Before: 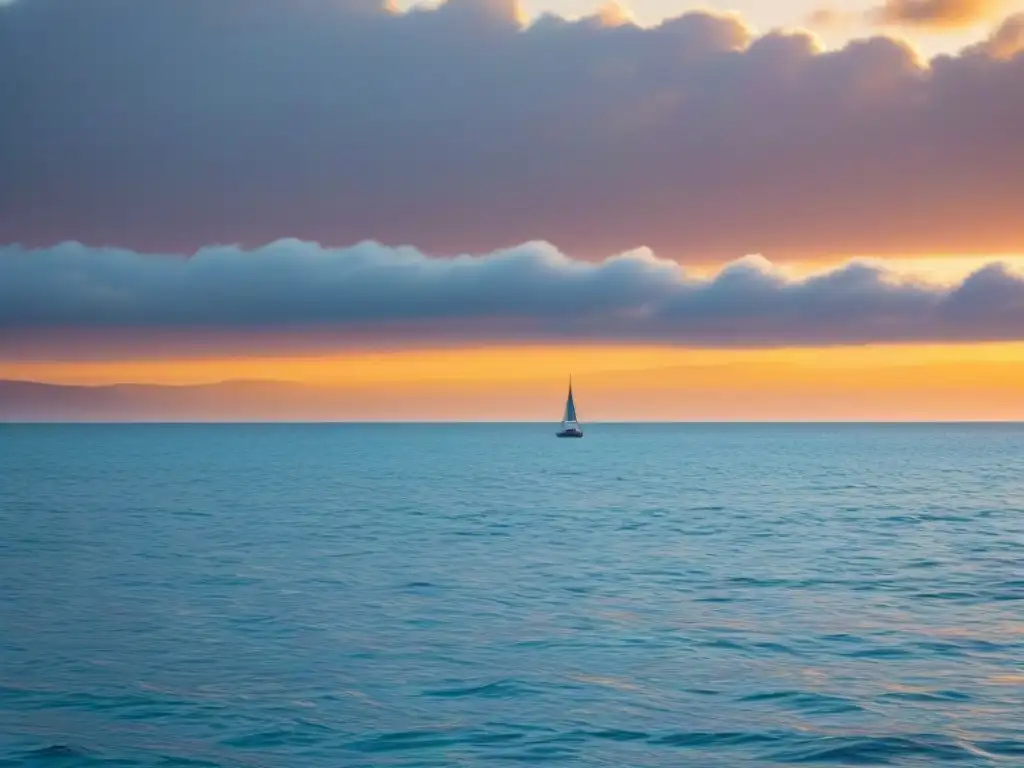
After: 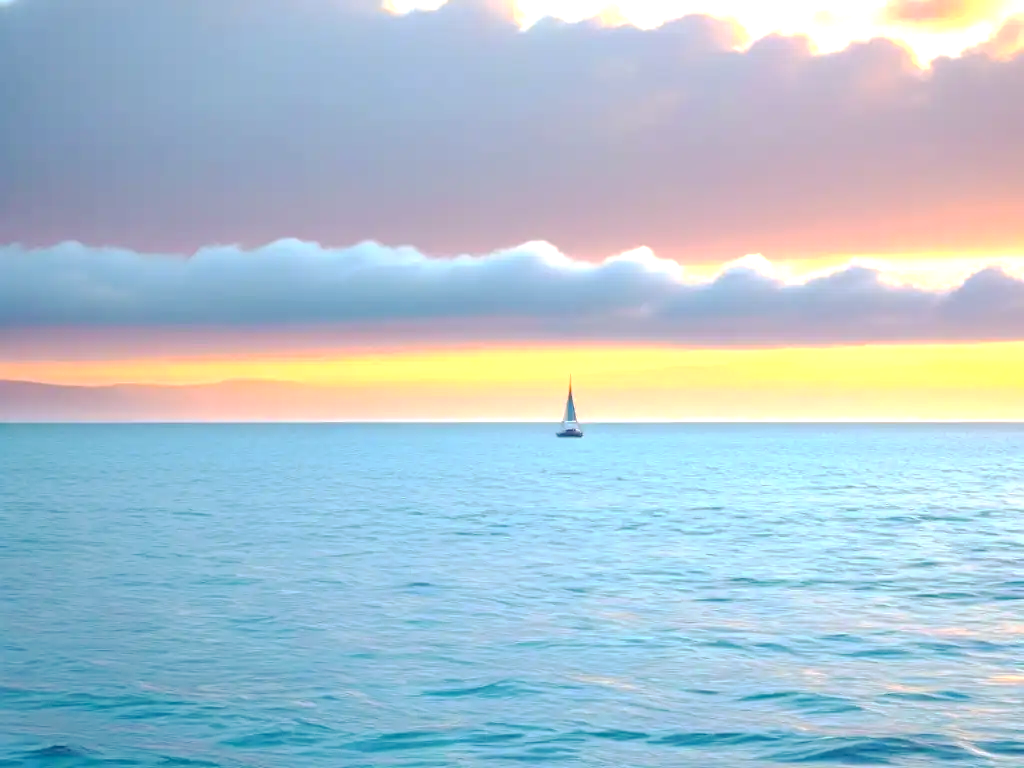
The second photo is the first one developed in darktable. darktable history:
base curve: curves: ch0 [(0, 0) (0.262, 0.32) (0.722, 0.705) (1, 1)], exposure shift 0.581, preserve colors none
exposure: black level correction 0, exposure 1.199 EV, compensate exposure bias true, compensate highlight preservation false
